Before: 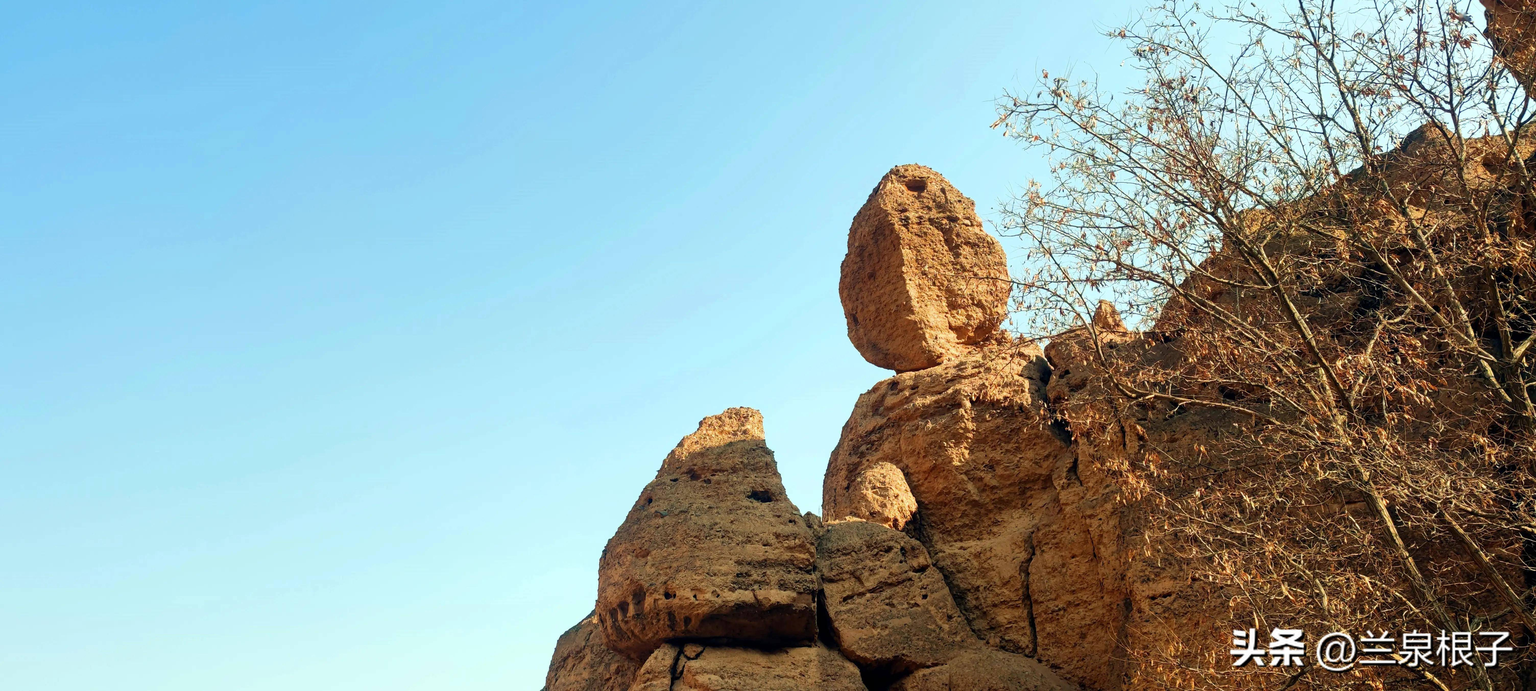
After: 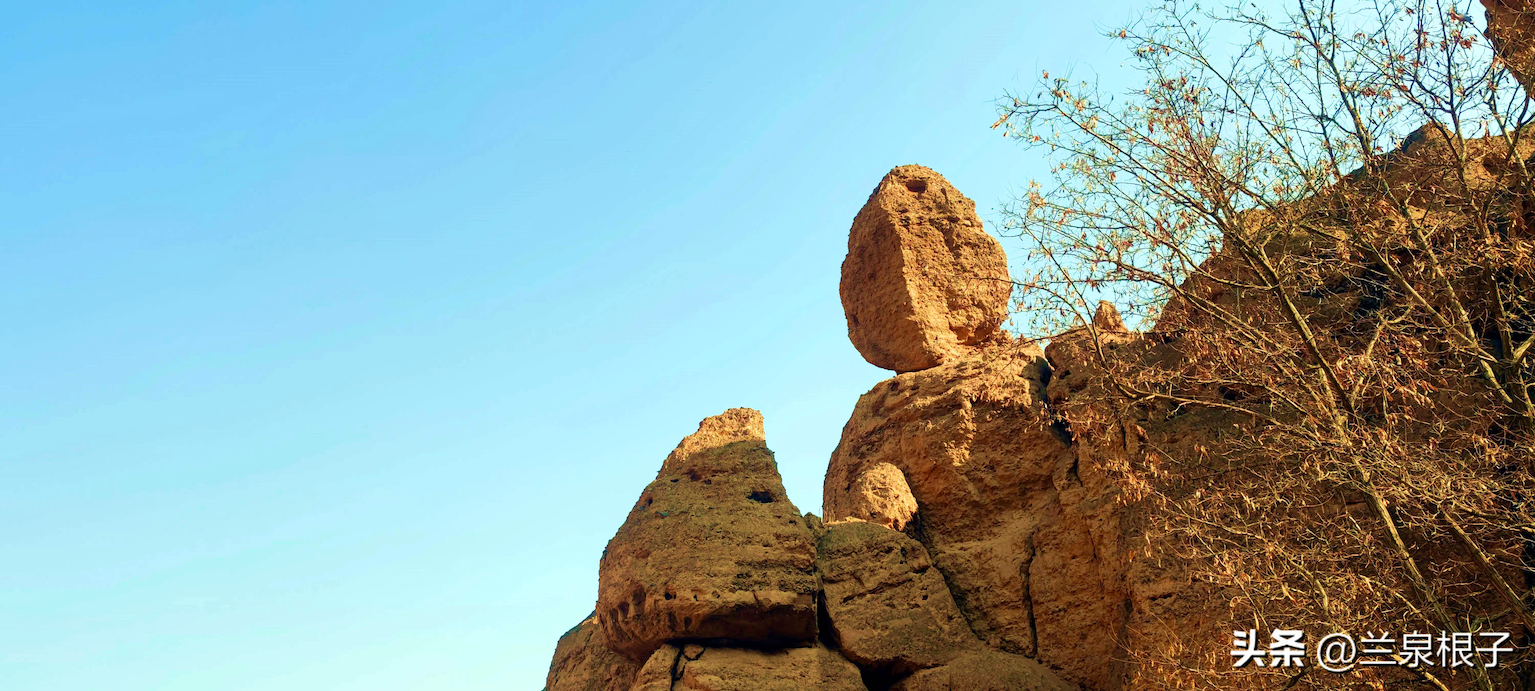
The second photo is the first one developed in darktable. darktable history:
velvia: strength 75%
color correction: saturation 1.1
